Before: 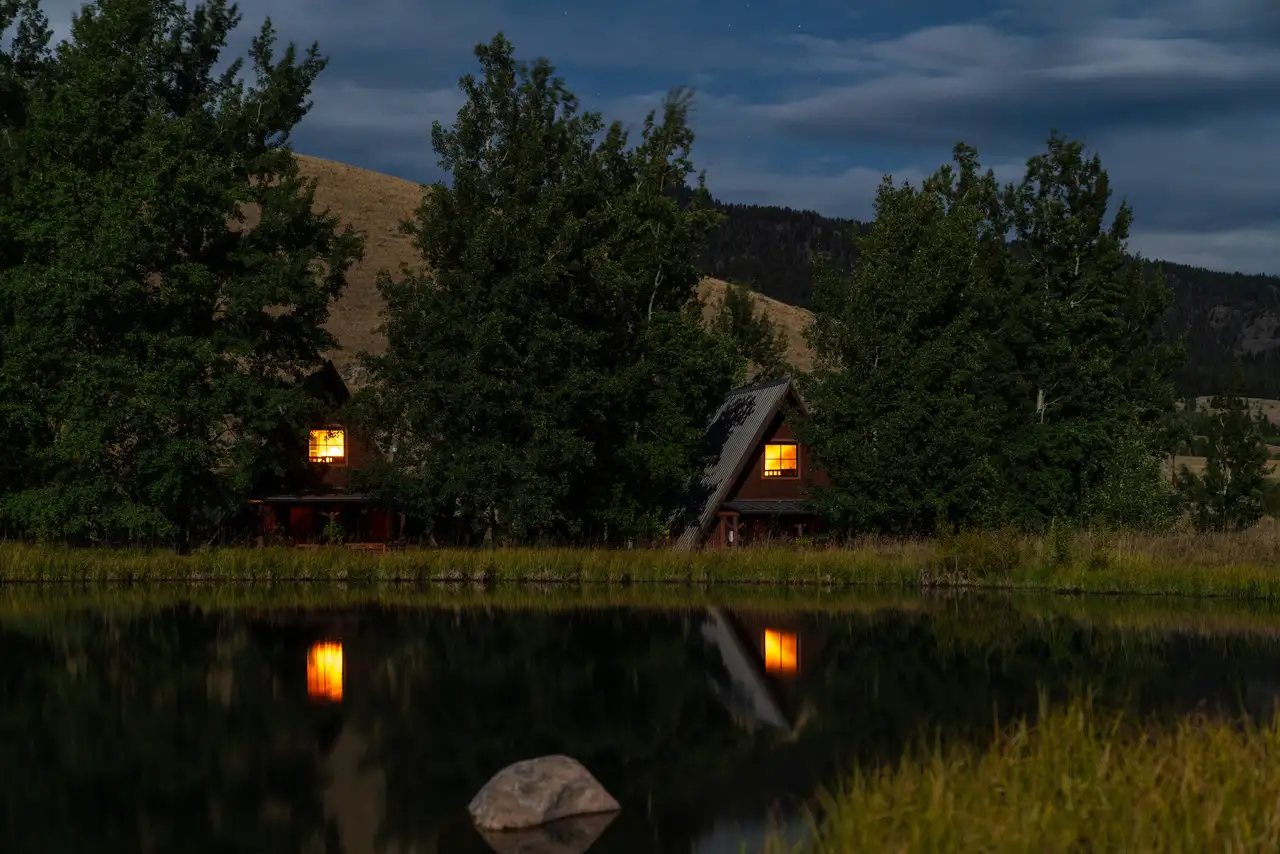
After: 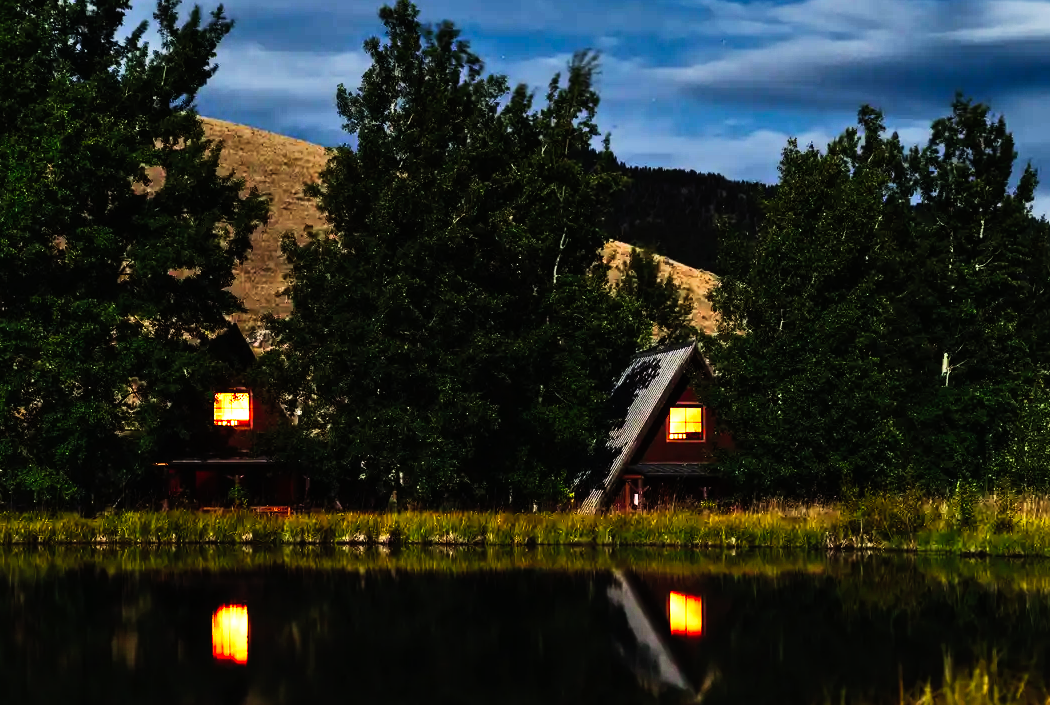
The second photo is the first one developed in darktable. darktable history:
base curve: curves: ch0 [(0, 0) (0.007, 0.004) (0.027, 0.03) (0.046, 0.07) (0.207, 0.54) (0.442, 0.872) (0.673, 0.972) (1, 1)], preserve colors none
crop and rotate: left 7.423%, top 4.37%, right 10.527%, bottom 12.99%
tone equalizer: -8 EV -0.74 EV, -7 EV -0.727 EV, -6 EV -0.601 EV, -5 EV -0.384 EV, -3 EV 0.382 EV, -2 EV 0.6 EV, -1 EV 0.677 EV, +0 EV 0.72 EV, edges refinement/feathering 500, mask exposure compensation -1.57 EV, preserve details no
shadows and highlights: soften with gaussian
